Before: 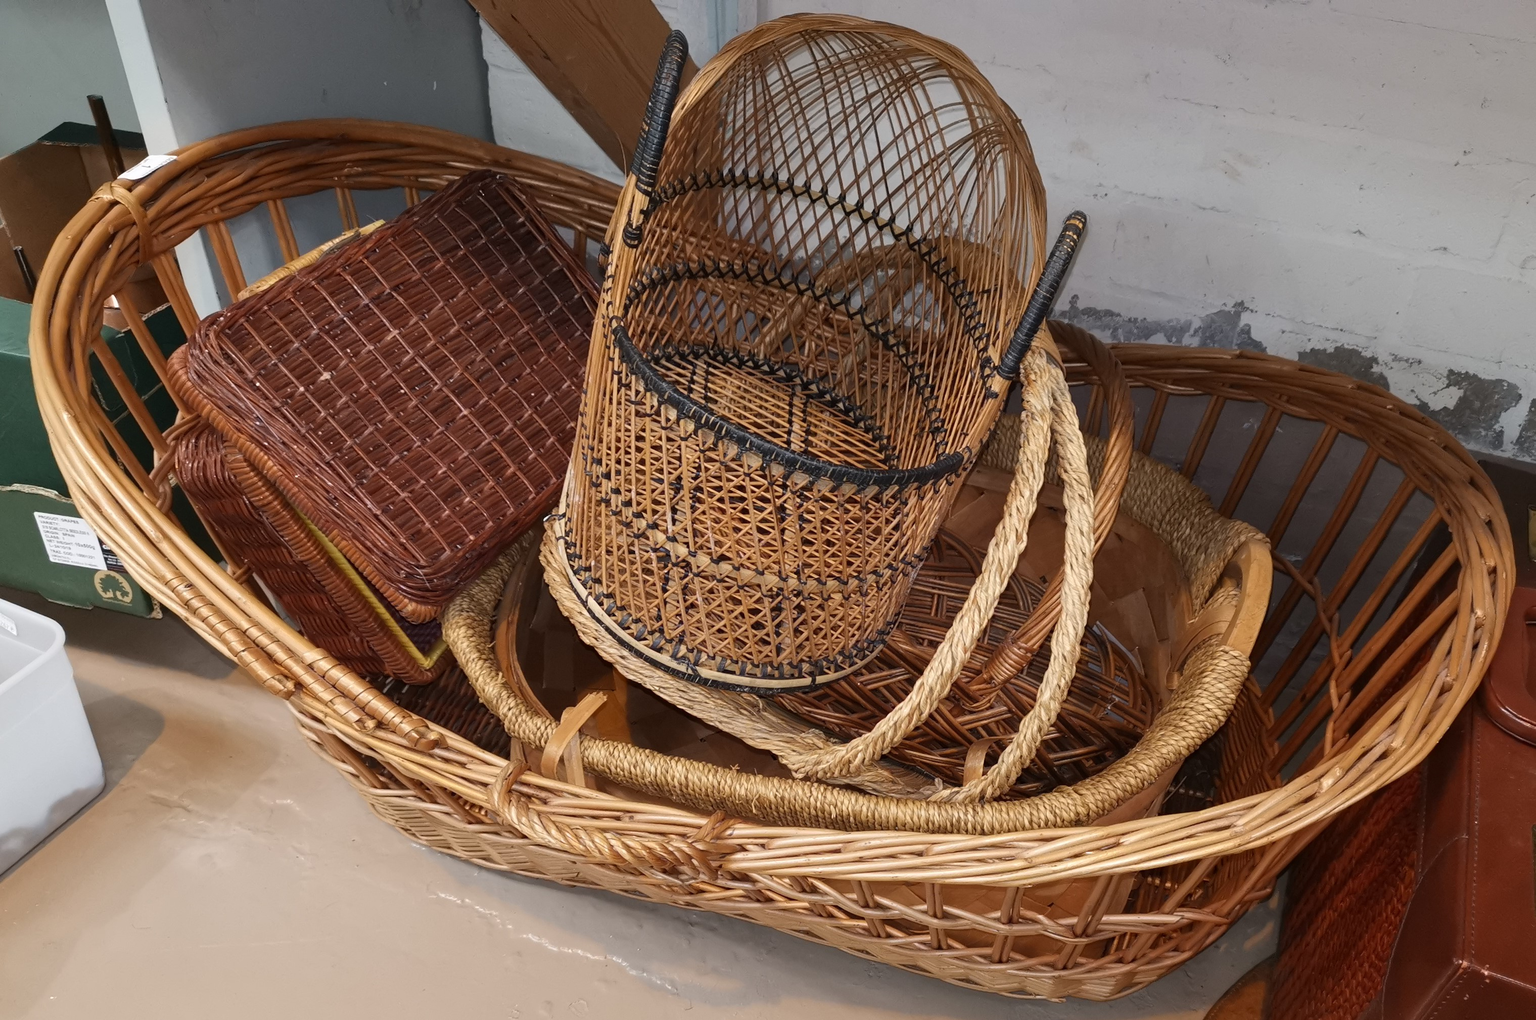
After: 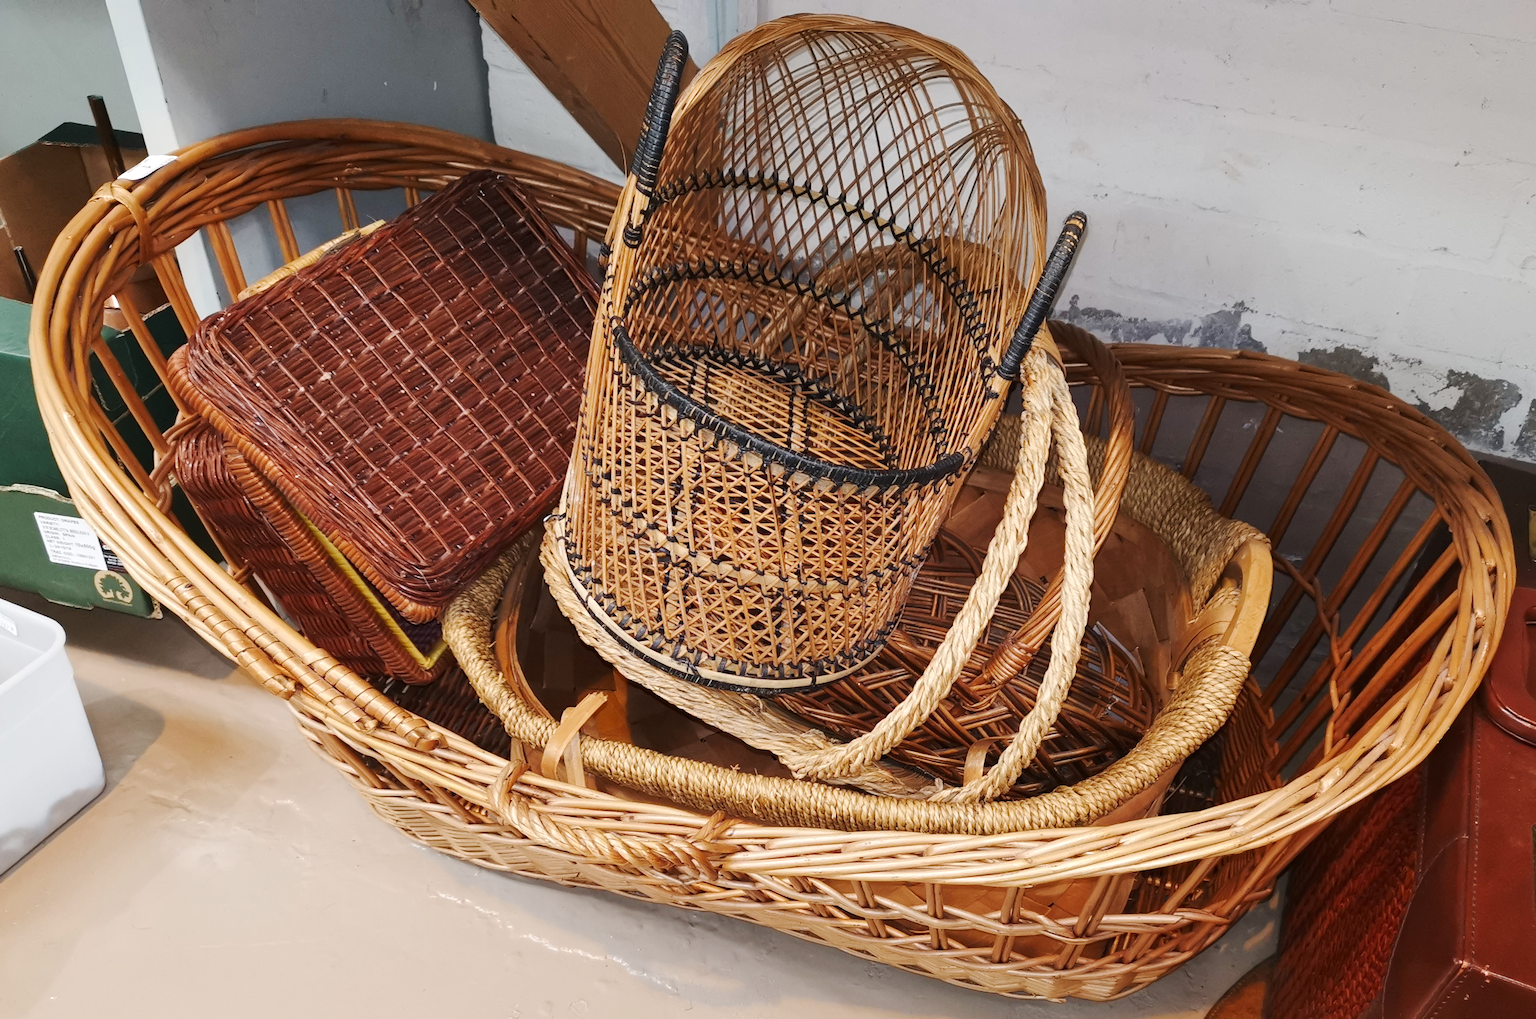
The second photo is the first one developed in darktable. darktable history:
exposure: exposure 0.129 EV, compensate highlight preservation false
tone equalizer: on, module defaults
tone curve: curves: ch0 [(0, 0) (0.239, 0.248) (0.508, 0.606) (0.828, 0.878) (1, 1)]; ch1 [(0, 0) (0.401, 0.42) (0.442, 0.47) (0.492, 0.498) (0.511, 0.516) (0.555, 0.586) (0.681, 0.739) (1, 1)]; ch2 [(0, 0) (0.411, 0.433) (0.5, 0.504) (0.545, 0.574) (1, 1)], preserve colors none
